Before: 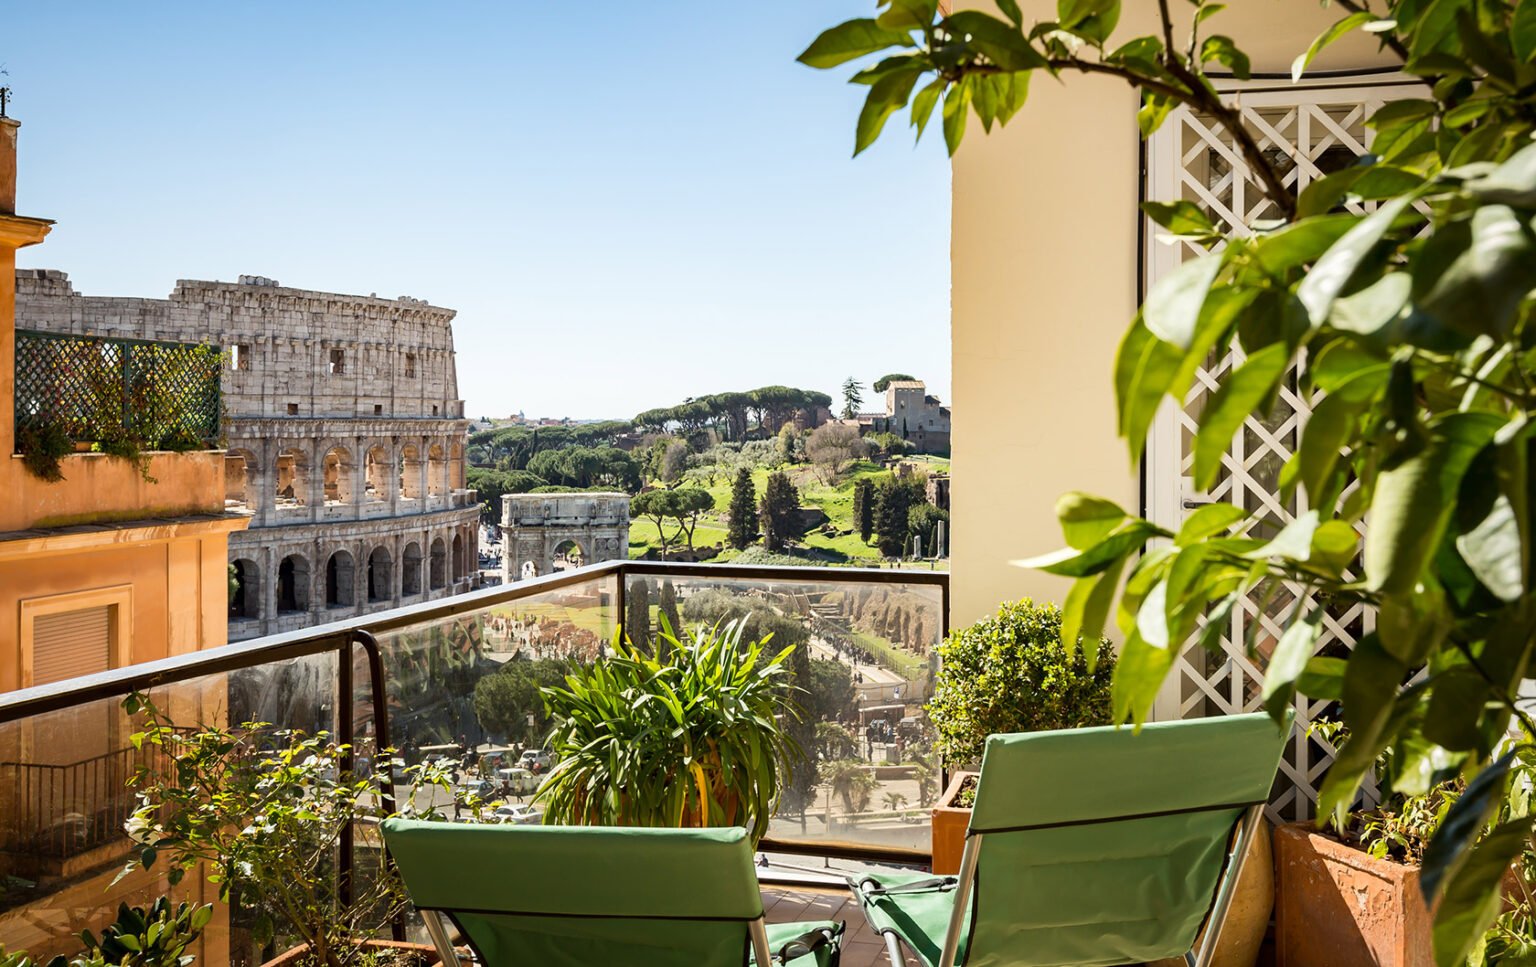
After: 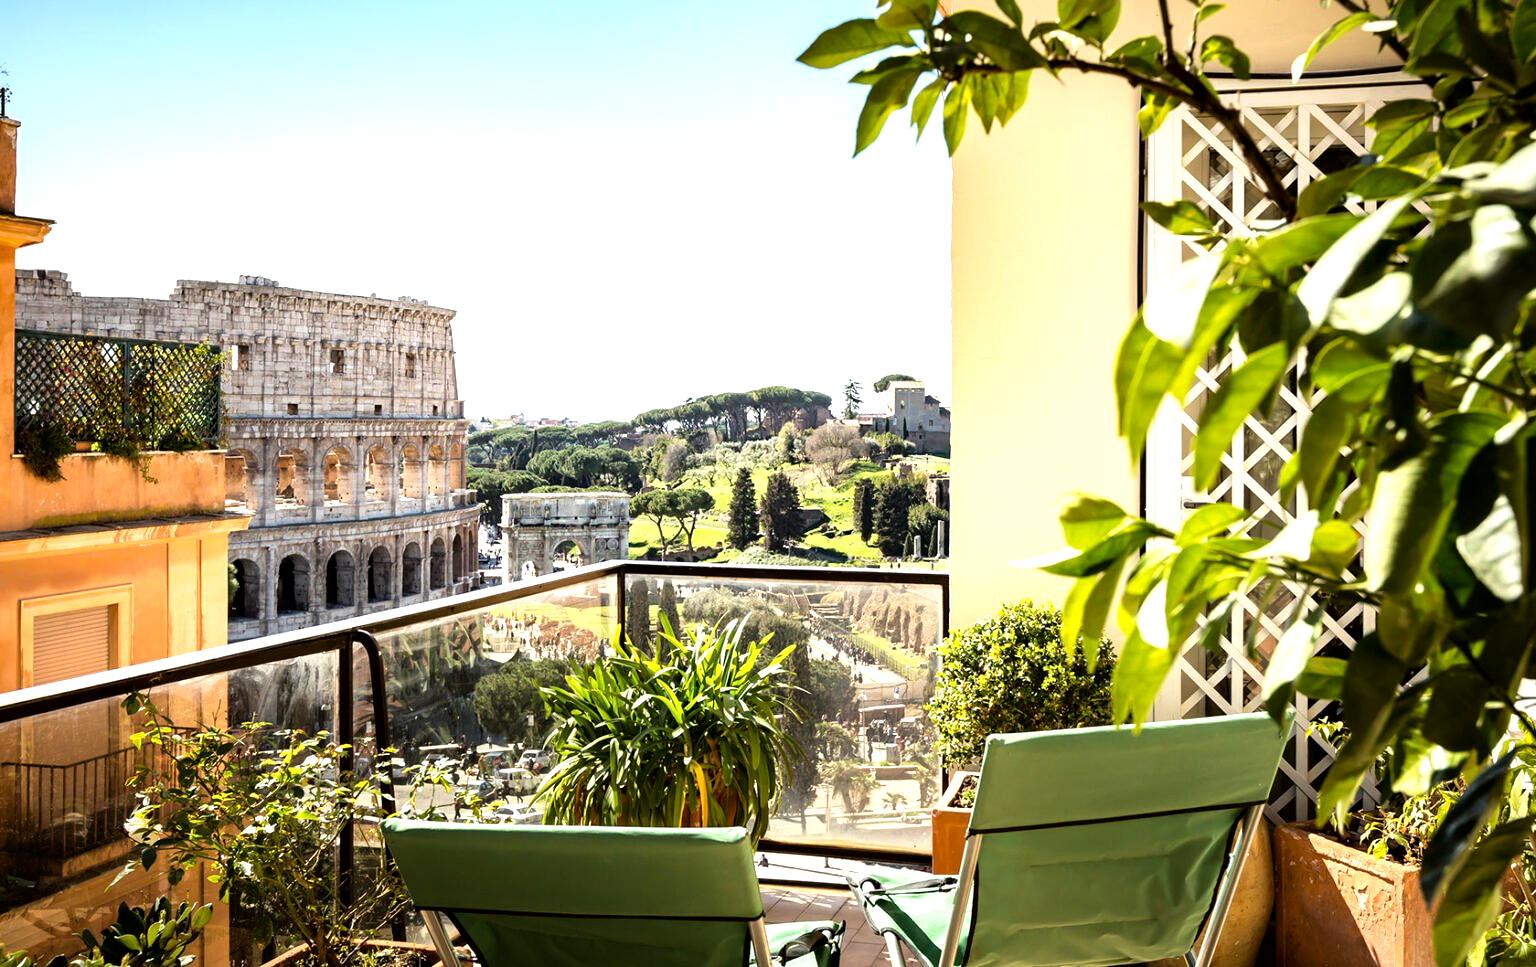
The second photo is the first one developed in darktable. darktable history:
tone equalizer: -8 EV -1.05 EV, -7 EV -1.03 EV, -6 EV -0.85 EV, -5 EV -0.554 EV, -3 EV 0.595 EV, -2 EV 0.872 EV, -1 EV 0.995 EV, +0 EV 1.07 EV
exposure: black level correction 0.001, exposure -0.204 EV, compensate exposure bias true, compensate highlight preservation false
